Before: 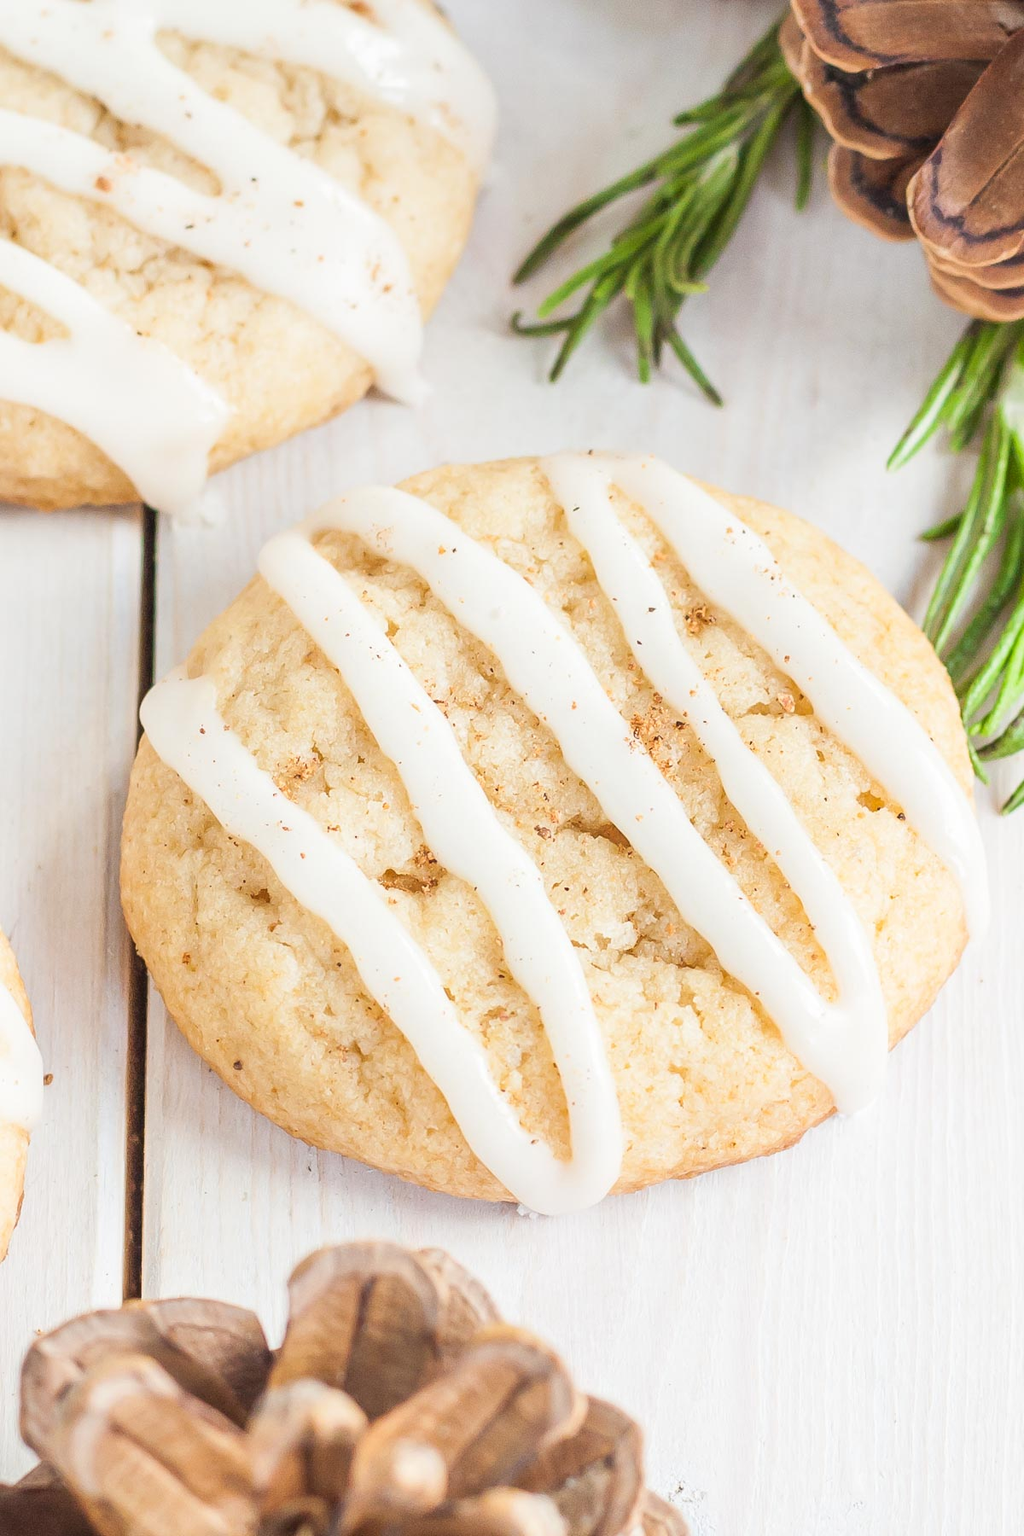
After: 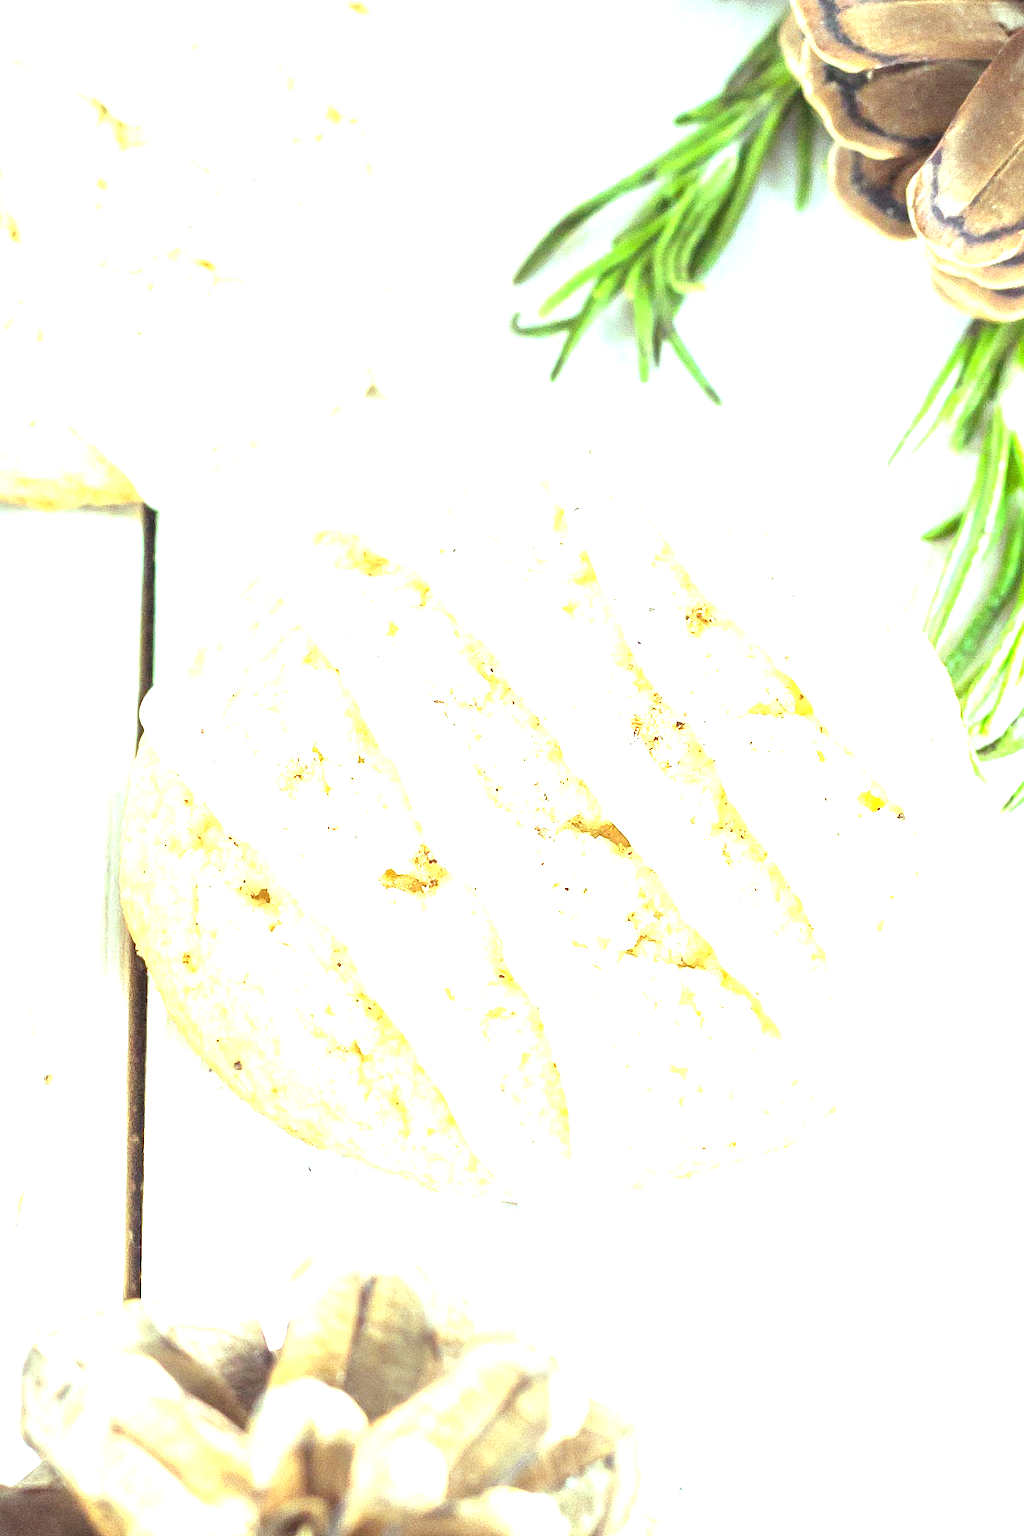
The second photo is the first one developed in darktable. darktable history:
exposure: black level correction 0, exposure 1.6 EV, compensate exposure bias true, compensate highlight preservation false
color balance: mode lift, gamma, gain (sRGB), lift [0.997, 0.979, 1.021, 1.011], gamma [1, 1.084, 0.916, 0.998], gain [1, 0.87, 1.13, 1.101], contrast 4.55%, contrast fulcrum 38.24%, output saturation 104.09%
tone equalizer: on, module defaults
